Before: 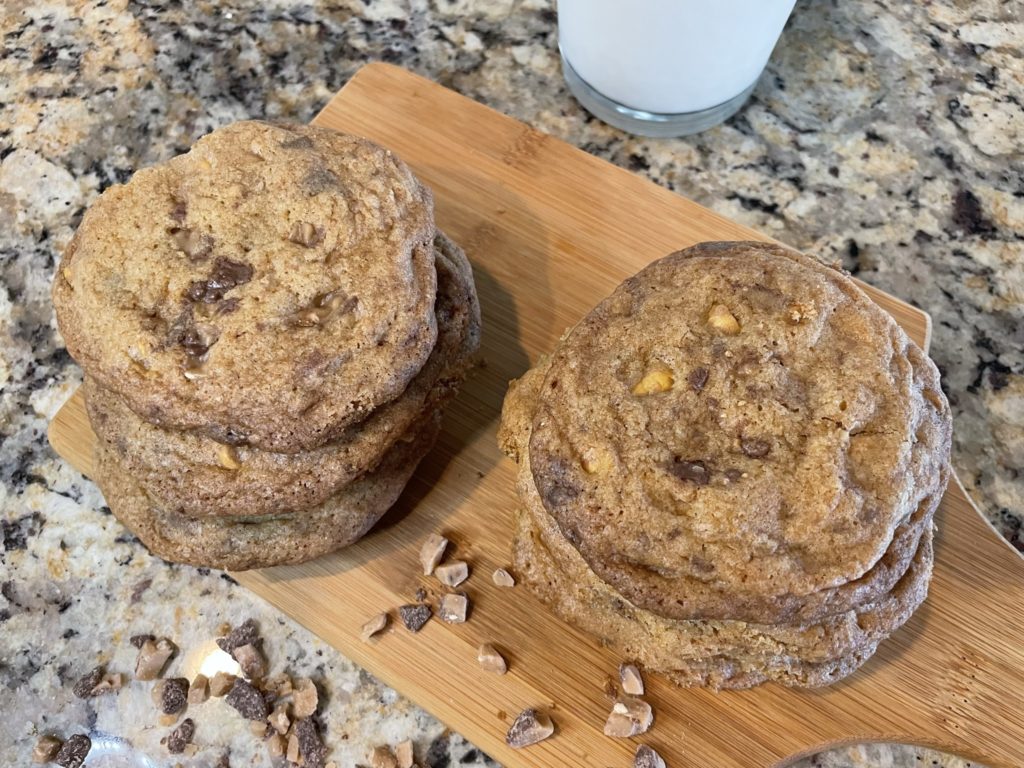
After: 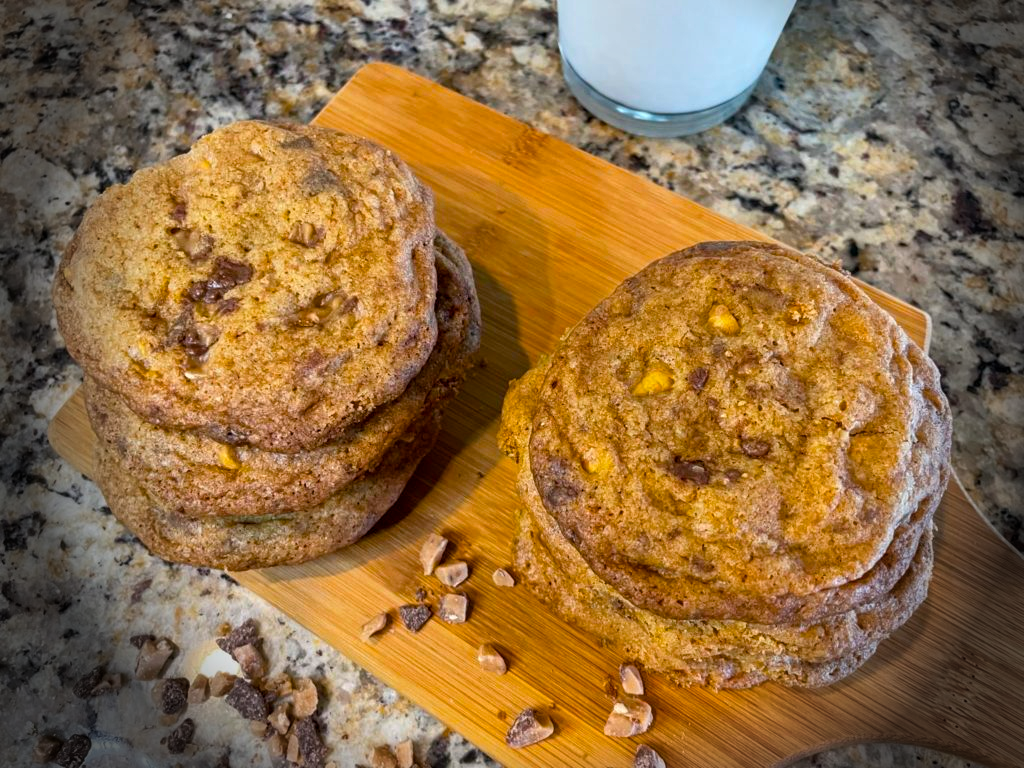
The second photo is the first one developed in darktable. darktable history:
white balance: red 1, blue 1
vignetting: fall-off start 76.42%, fall-off radius 27.36%, brightness -0.872, center (0.037, -0.09), width/height ratio 0.971
color balance rgb: linear chroma grading › global chroma 15%, perceptual saturation grading › global saturation 30%
local contrast: detail 117%
shadows and highlights: low approximation 0.01, soften with gaussian
